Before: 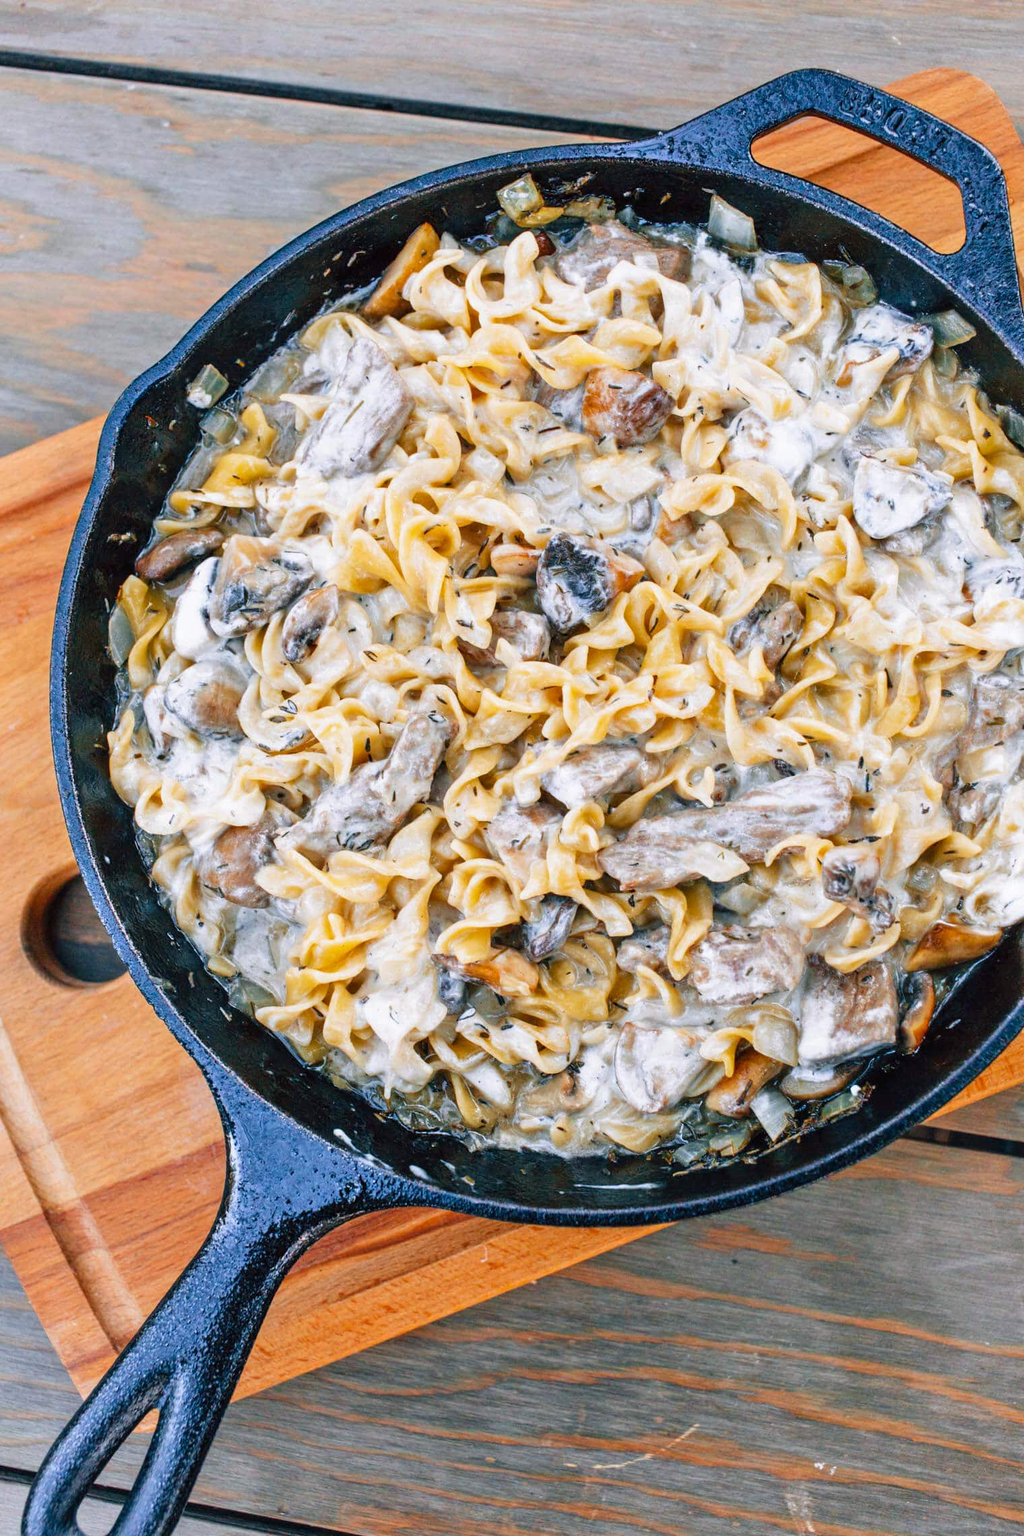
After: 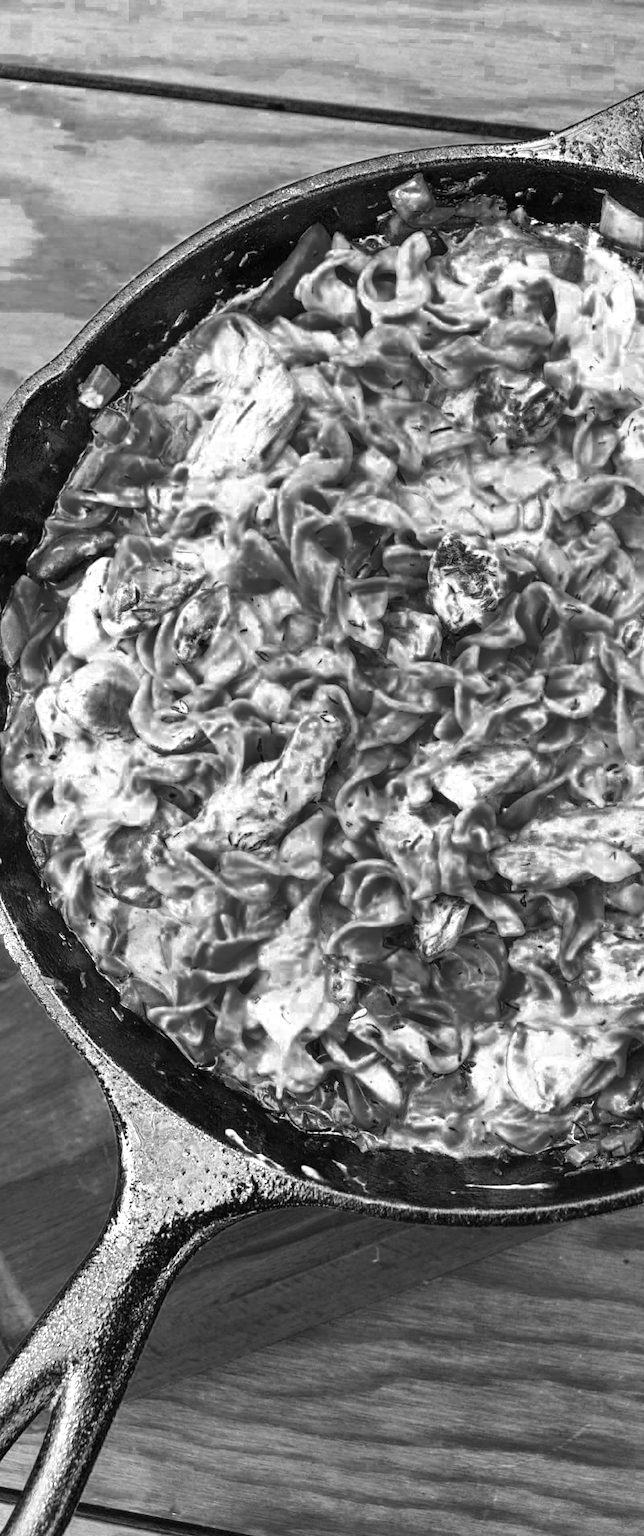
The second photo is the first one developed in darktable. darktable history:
crop: left 10.598%, right 26.46%
color zones: curves: ch0 [(0.287, 0.048) (0.493, 0.484) (0.737, 0.816)]; ch1 [(0, 0) (0.143, 0) (0.286, 0) (0.429, 0) (0.571, 0) (0.714, 0) (0.857, 0)]
